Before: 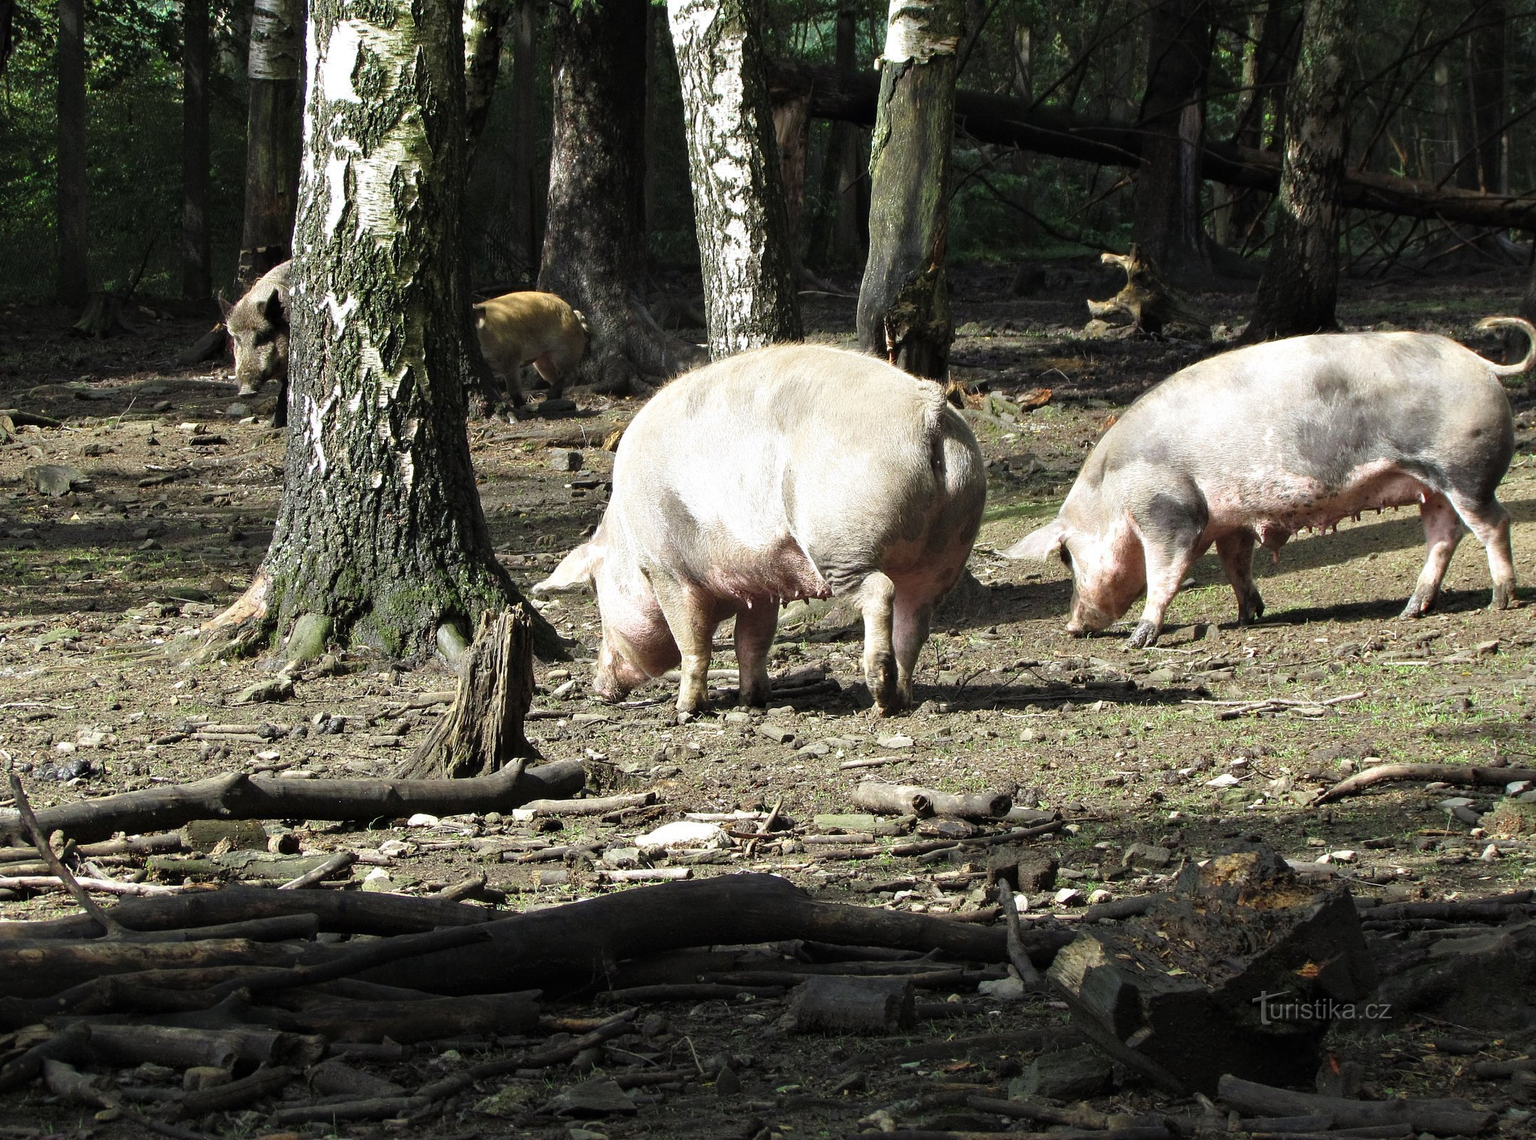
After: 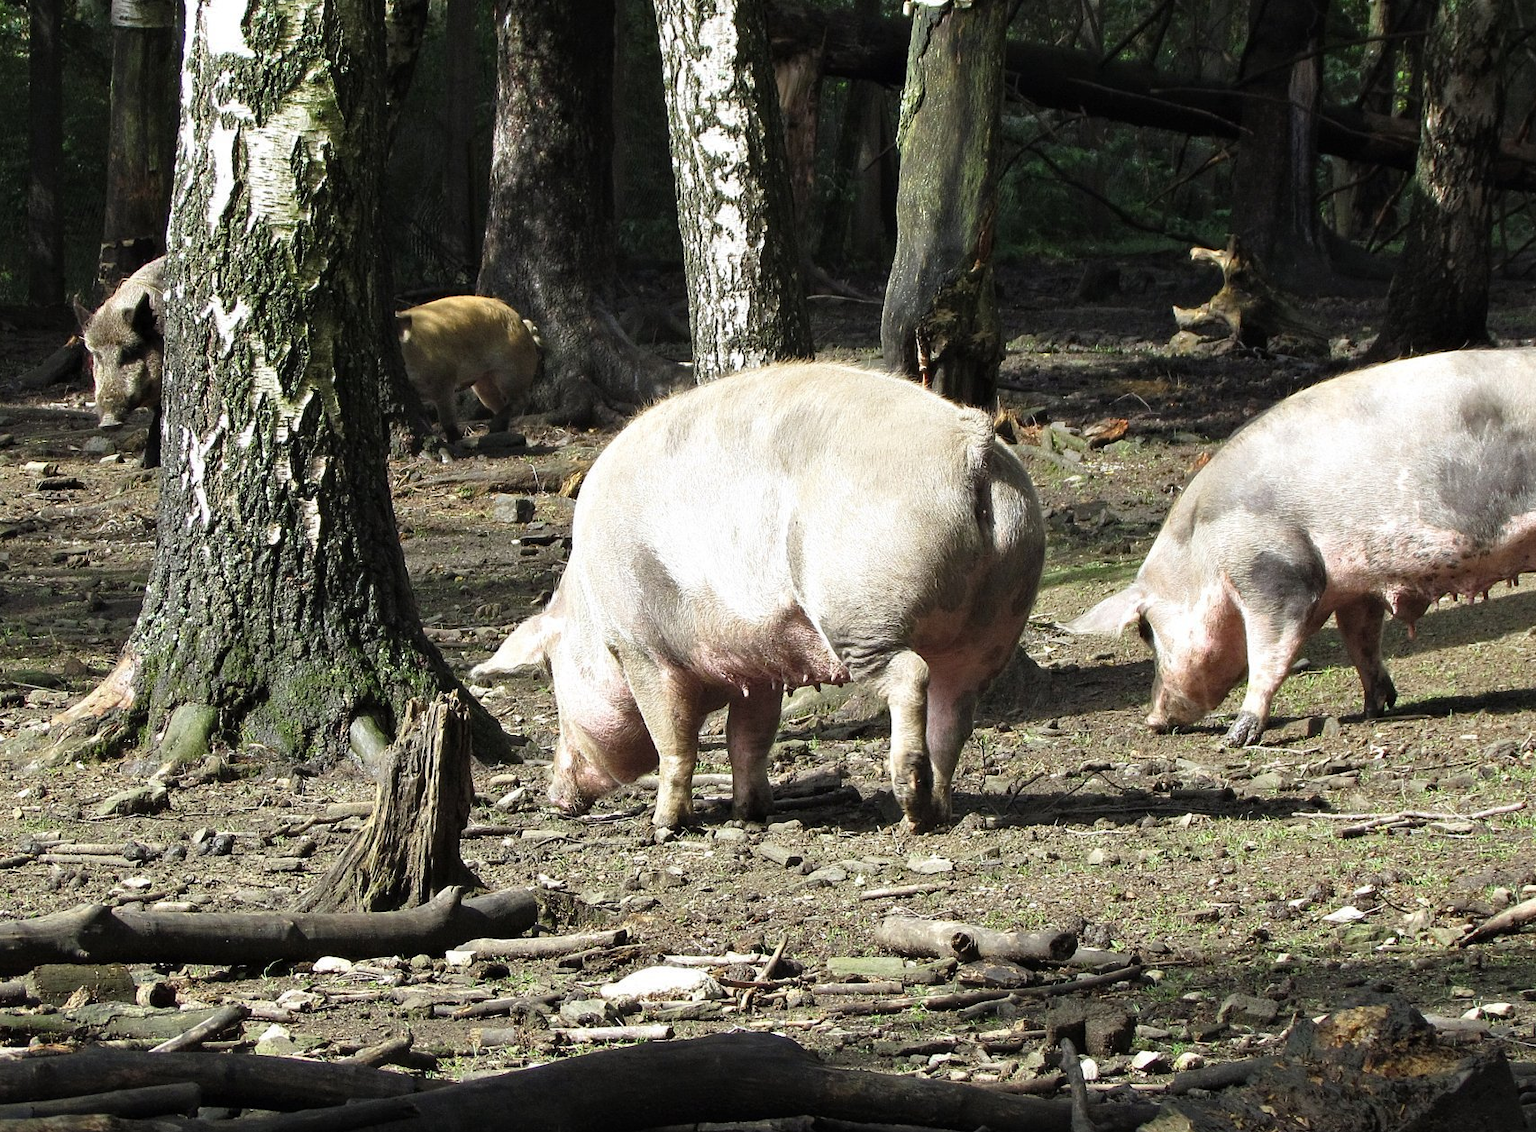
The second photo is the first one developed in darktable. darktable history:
crop and rotate: left 10.451%, top 5.11%, right 10.485%, bottom 16.33%
